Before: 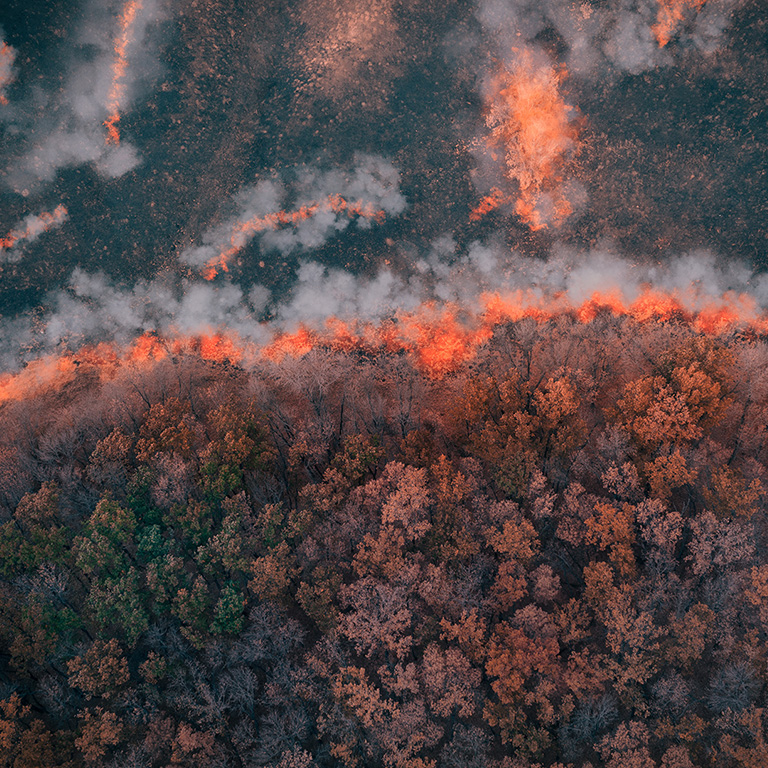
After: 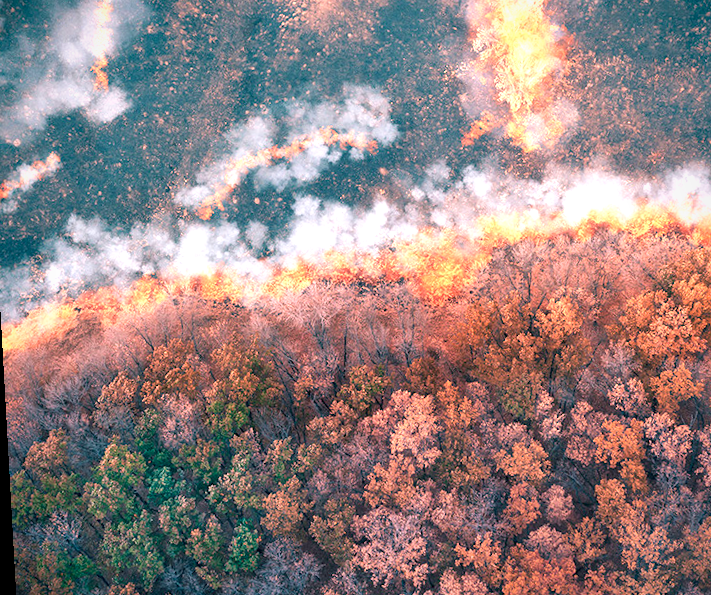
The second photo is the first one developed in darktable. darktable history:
crop and rotate: left 2.425%, top 11.305%, right 9.6%, bottom 15.08%
exposure: black level correction 0.001, exposure 1.735 EV, compensate highlight preservation false
rotate and perspective: rotation -3.18°, automatic cropping off
vignetting: brightness -0.233, saturation 0.141
velvia: on, module defaults
